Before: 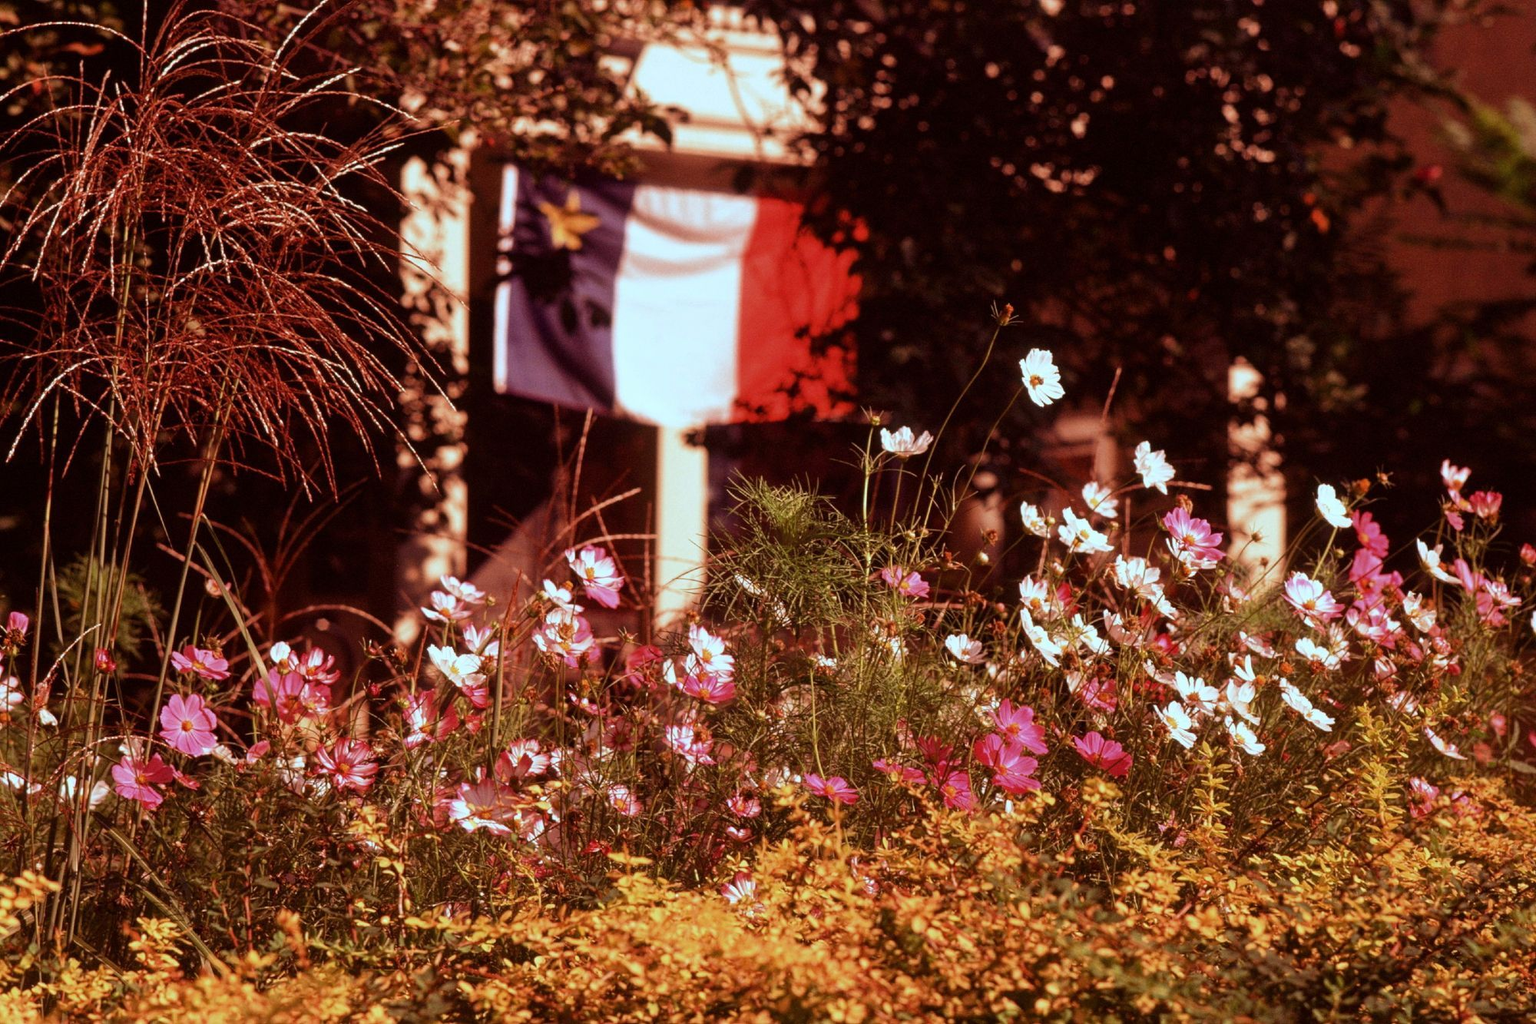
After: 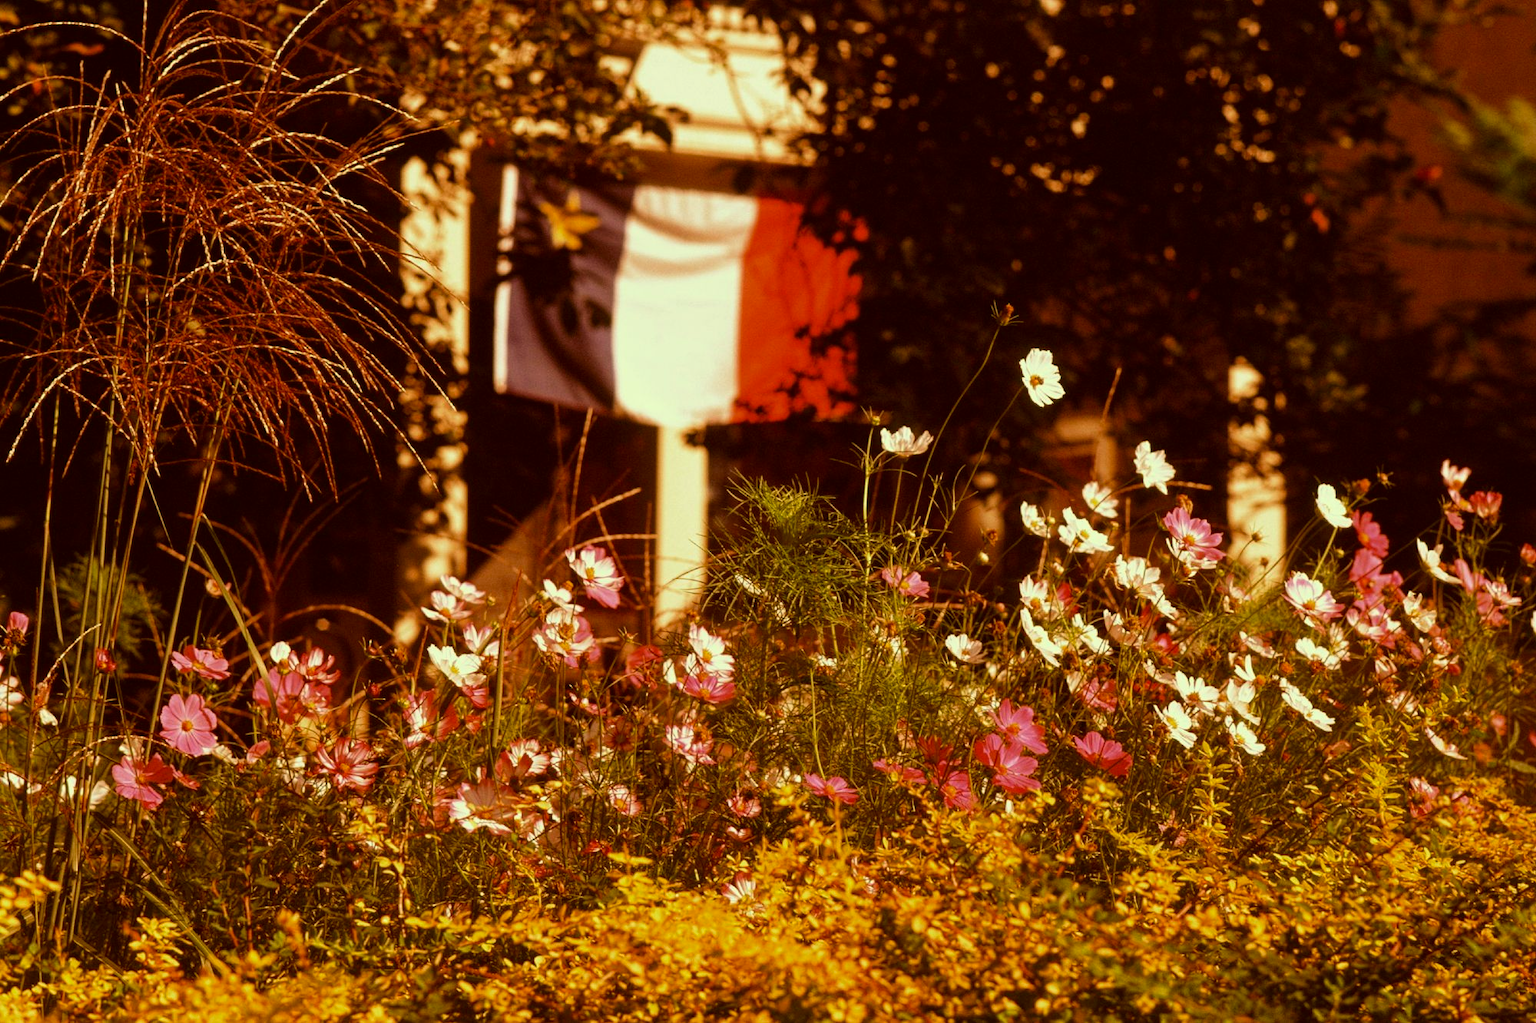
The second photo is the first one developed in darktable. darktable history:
color correction: highlights a* 0.142, highlights b* 28.86, shadows a* -0.279, shadows b* 21.86
